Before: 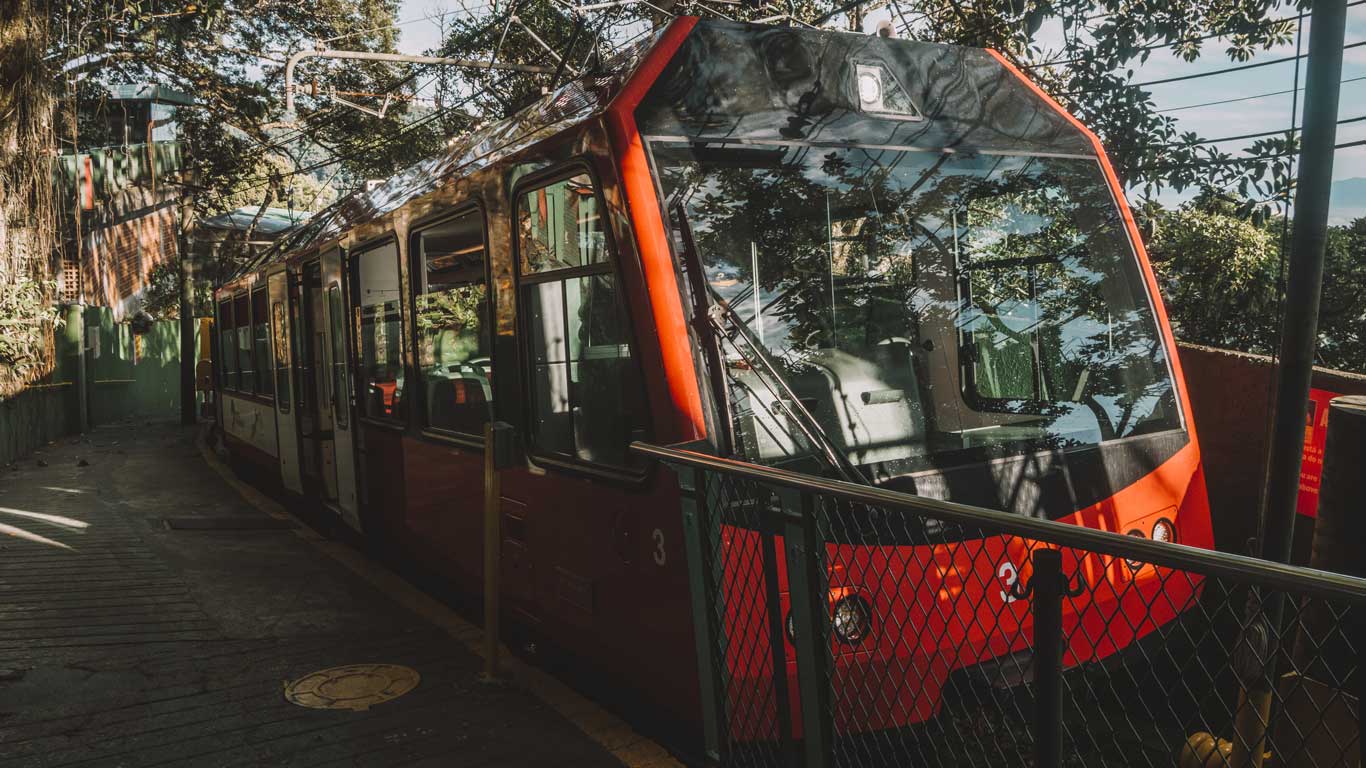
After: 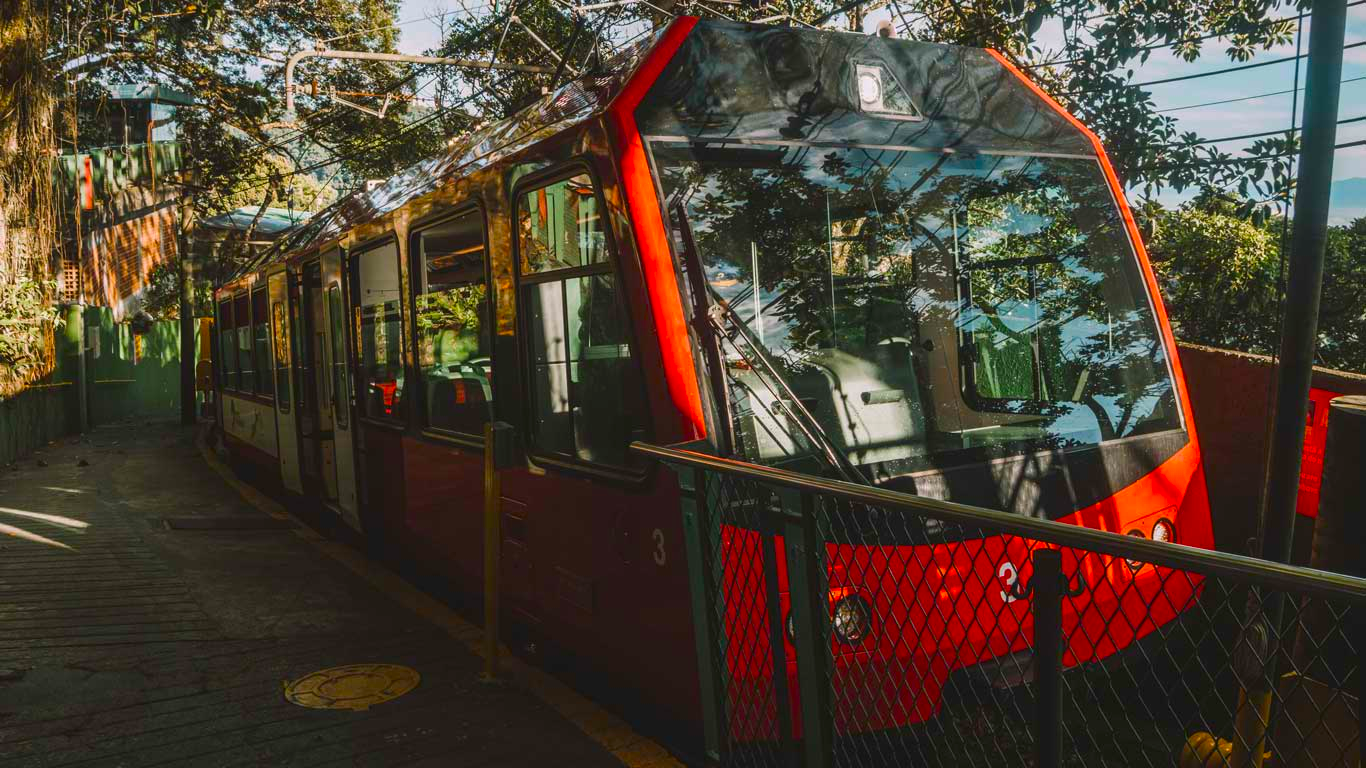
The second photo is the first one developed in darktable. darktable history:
contrast brightness saturation: brightness -0.02, saturation 0.35
color balance rgb: perceptual saturation grading › global saturation 20%, global vibrance 20%
